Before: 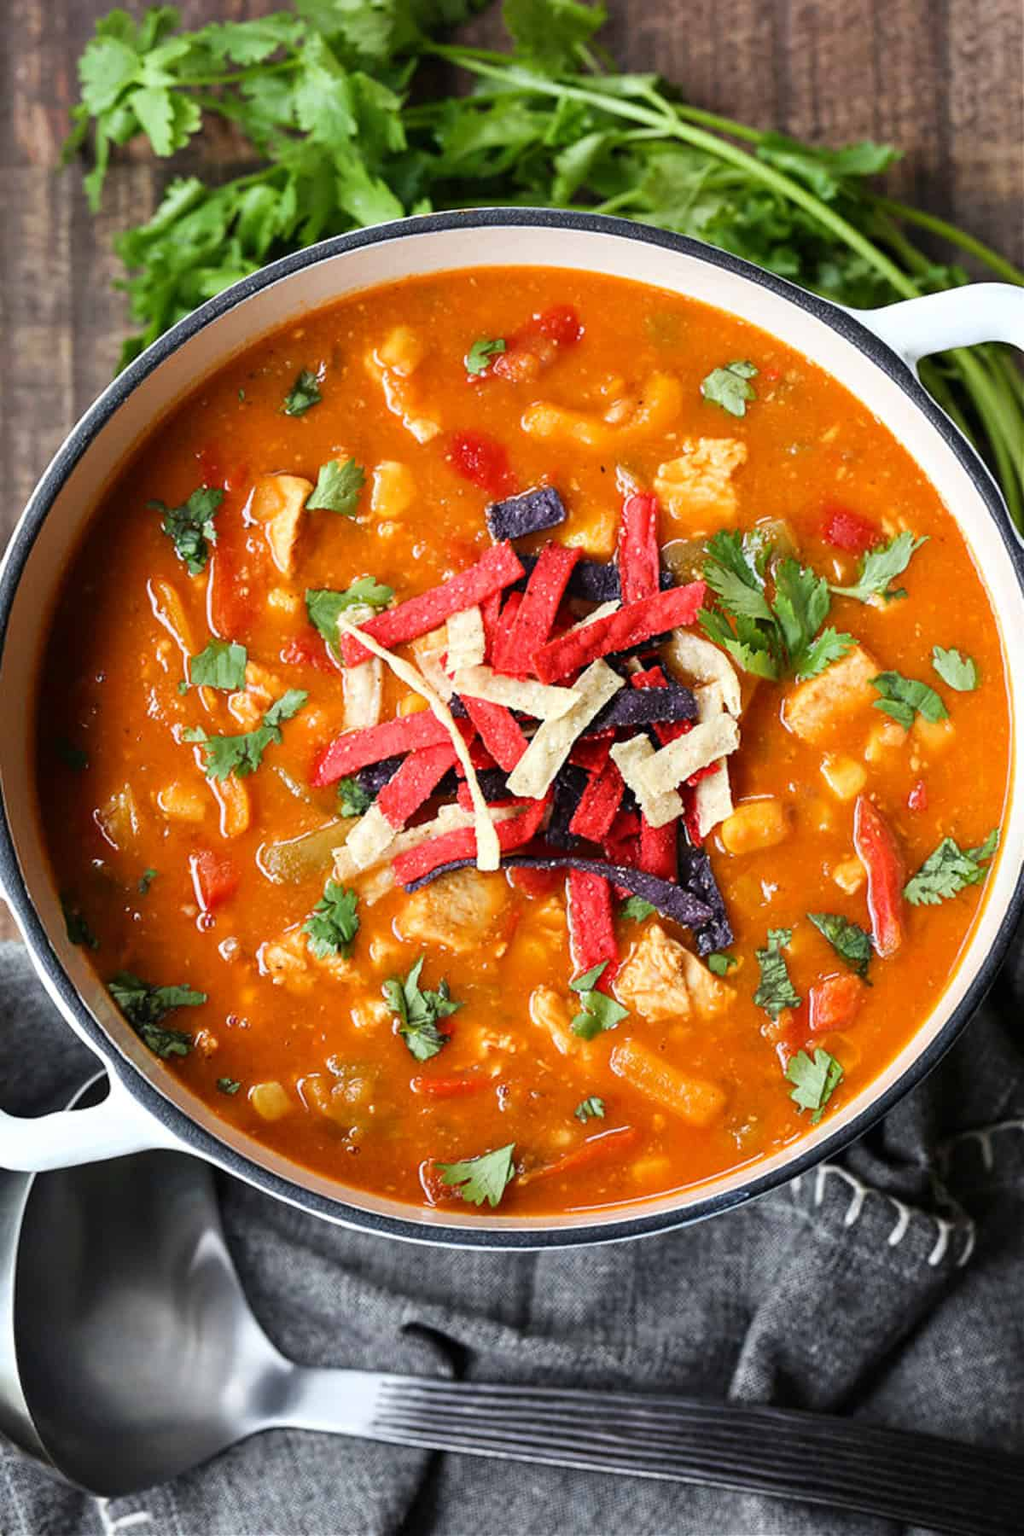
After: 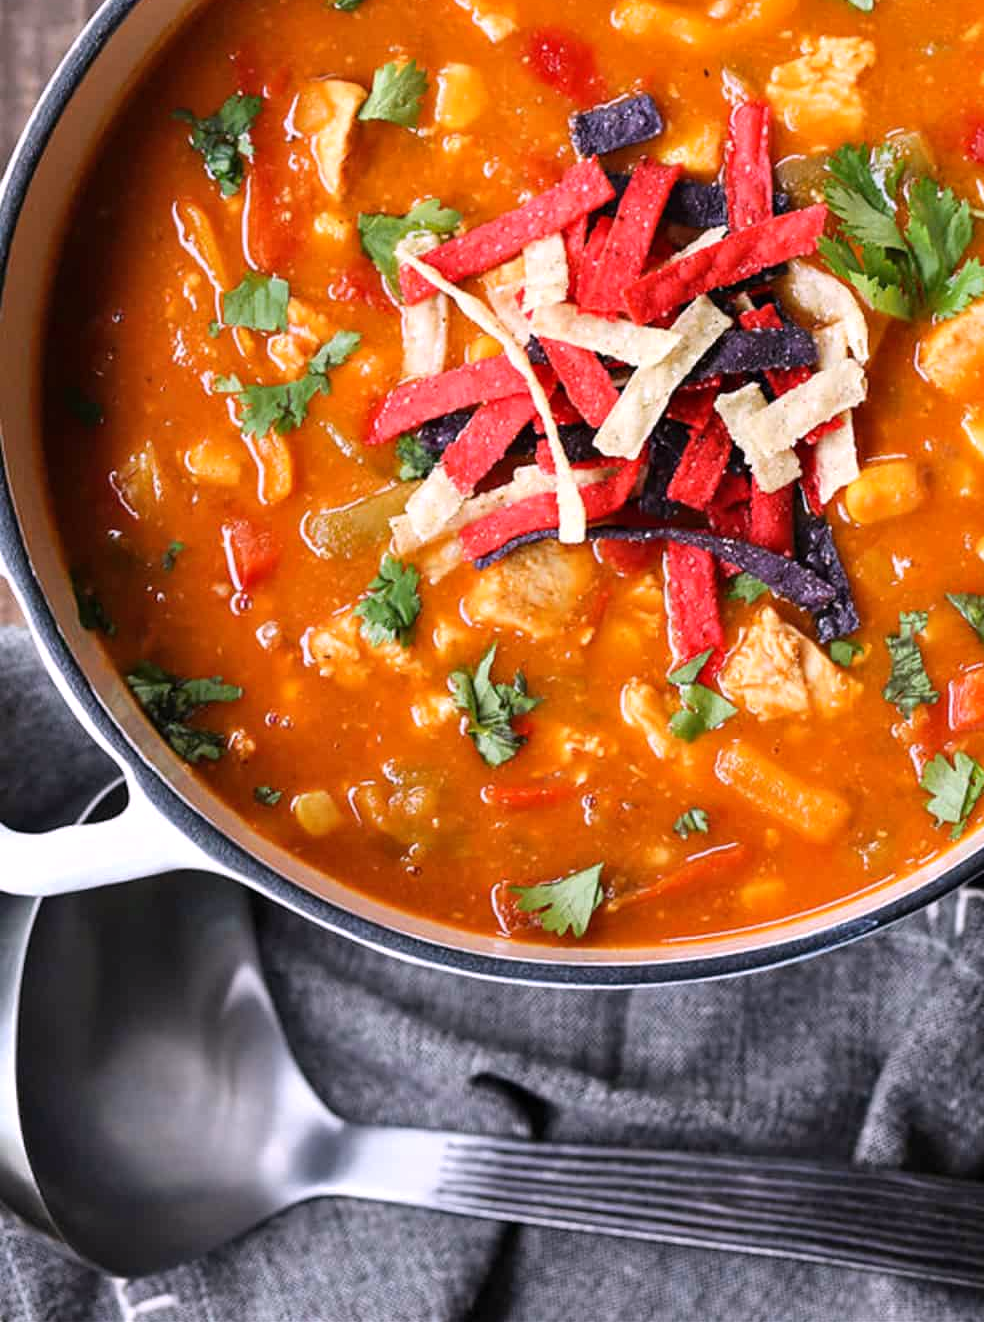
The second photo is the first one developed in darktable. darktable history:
crop: top 26.531%, right 17.959%
shadows and highlights: shadows 37.27, highlights -28.18, soften with gaussian
white balance: red 1.05, blue 1.072
